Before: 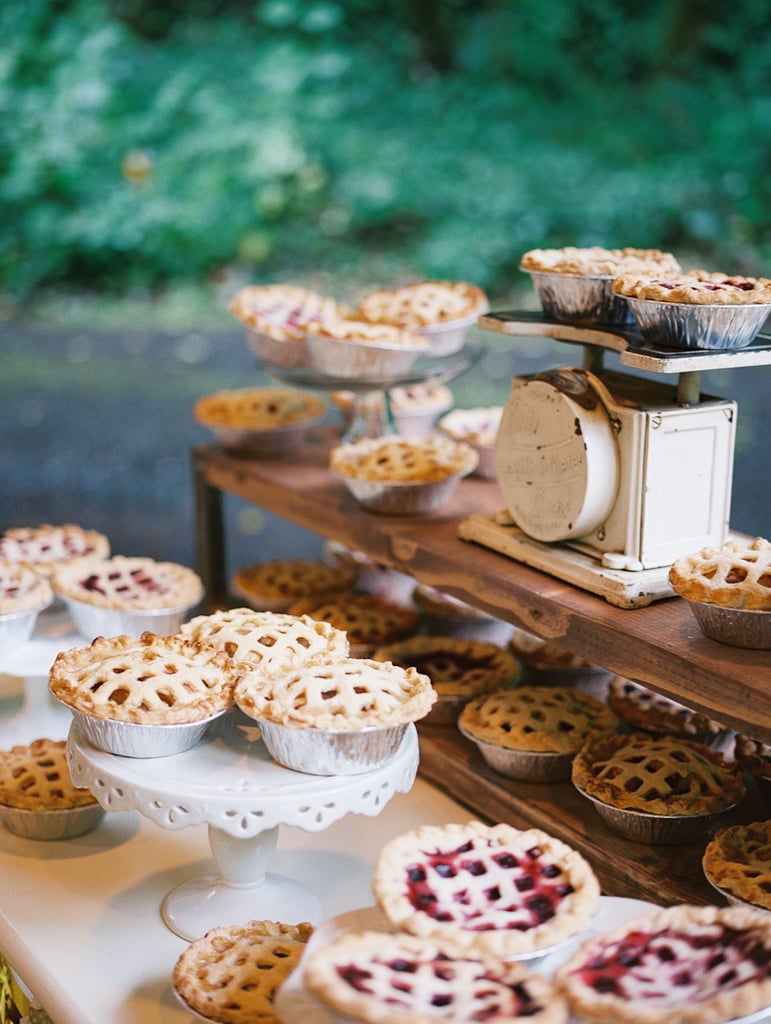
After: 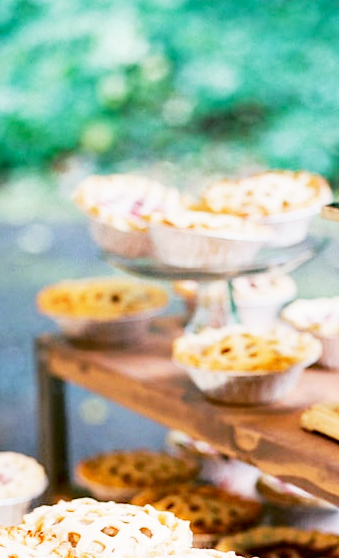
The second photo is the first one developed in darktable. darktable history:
crop: left 20.463%, top 10.786%, right 35.515%, bottom 34.638%
exposure: black level correction 0.005, exposure 0.28 EV, compensate highlight preservation false
base curve: curves: ch0 [(0, 0) (0.088, 0.125) (0.176, 0.251) (0.354, 0.501) (0.613, 0.749) (1, 0.877)], fusion 1, preserve colors none
